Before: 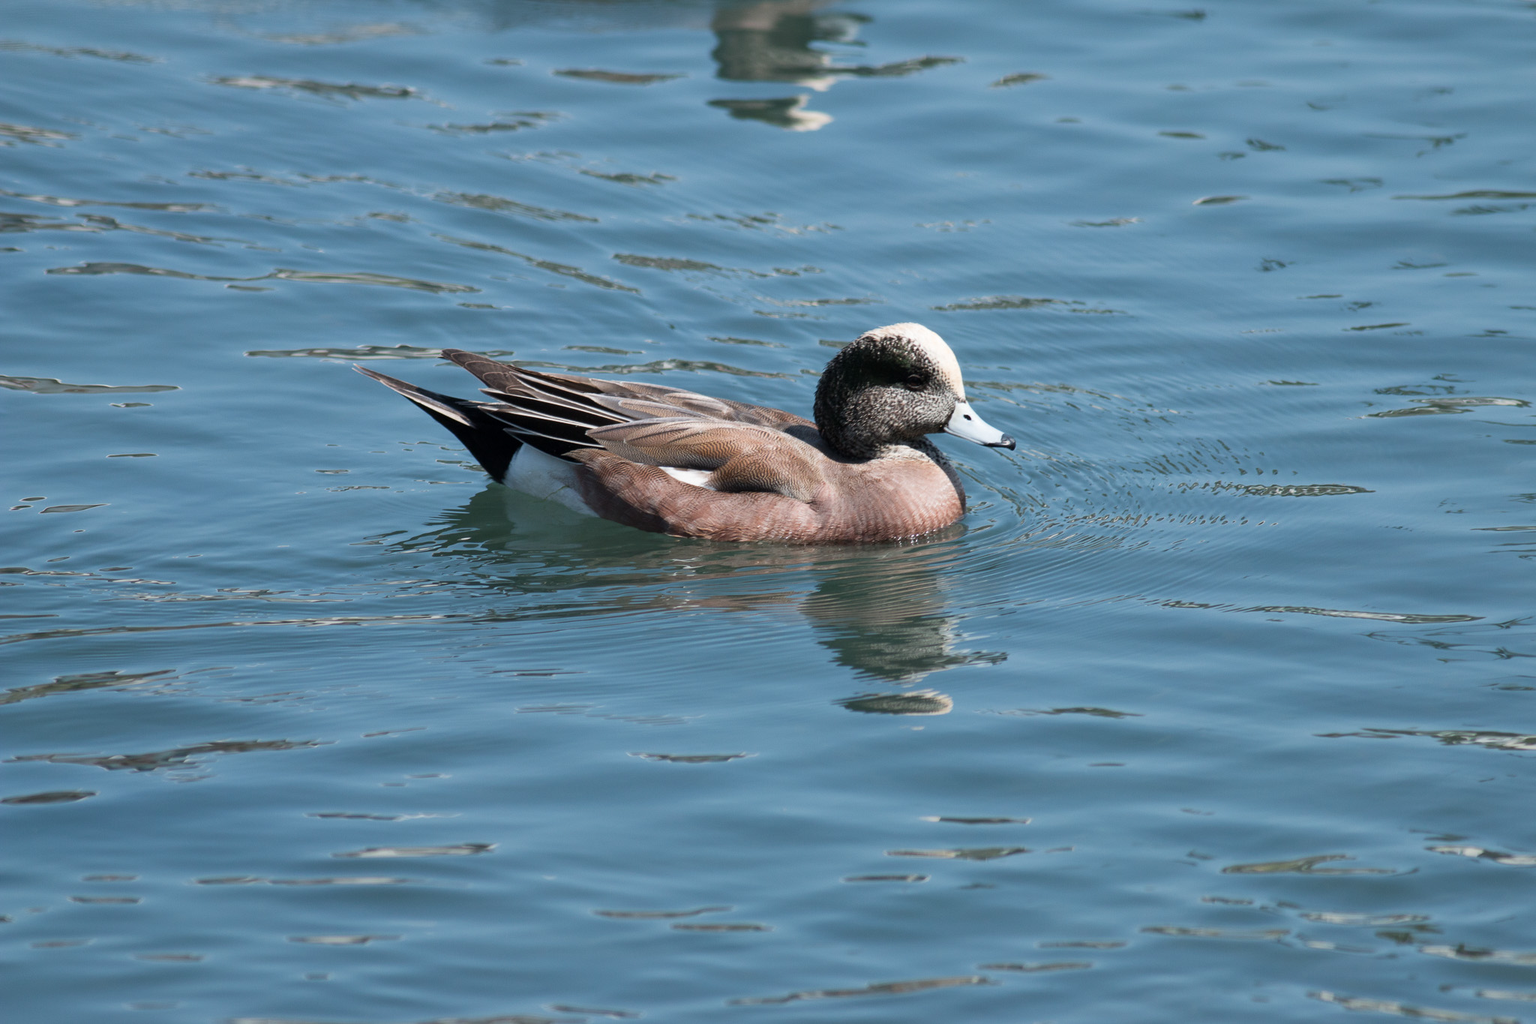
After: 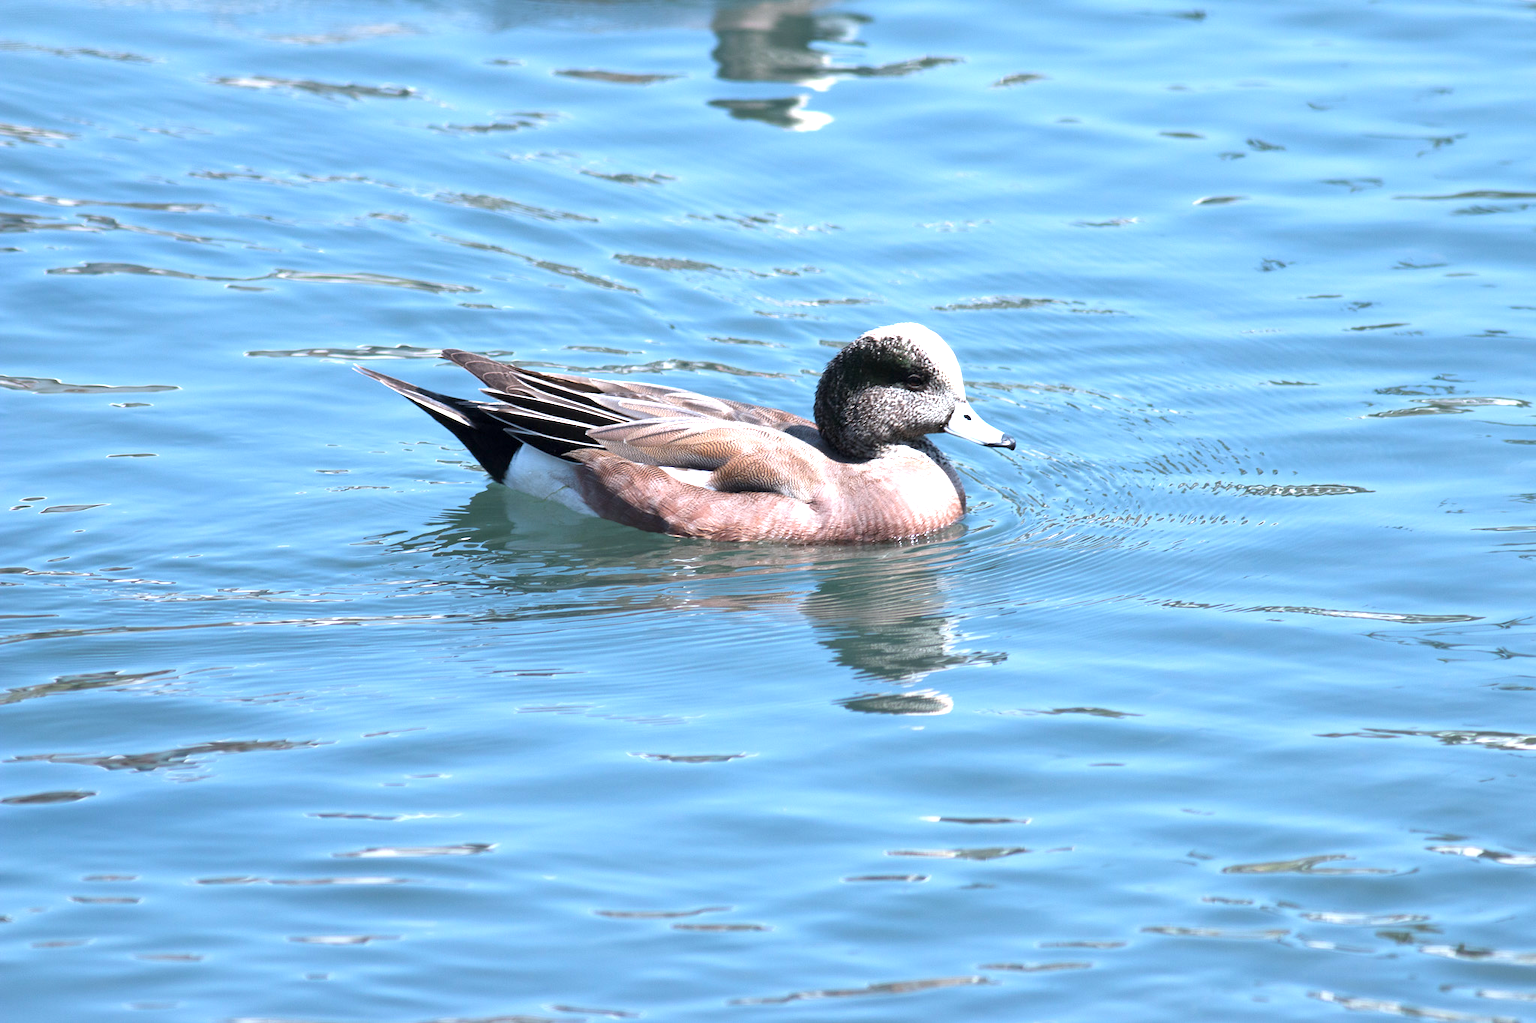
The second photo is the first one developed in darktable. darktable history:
color calibration: illuminant as shot in camera, x 0.358, y 0.373, temperature 4628.91 K
exposure: exposure 1.2 EV, compensate highlight preservation false
